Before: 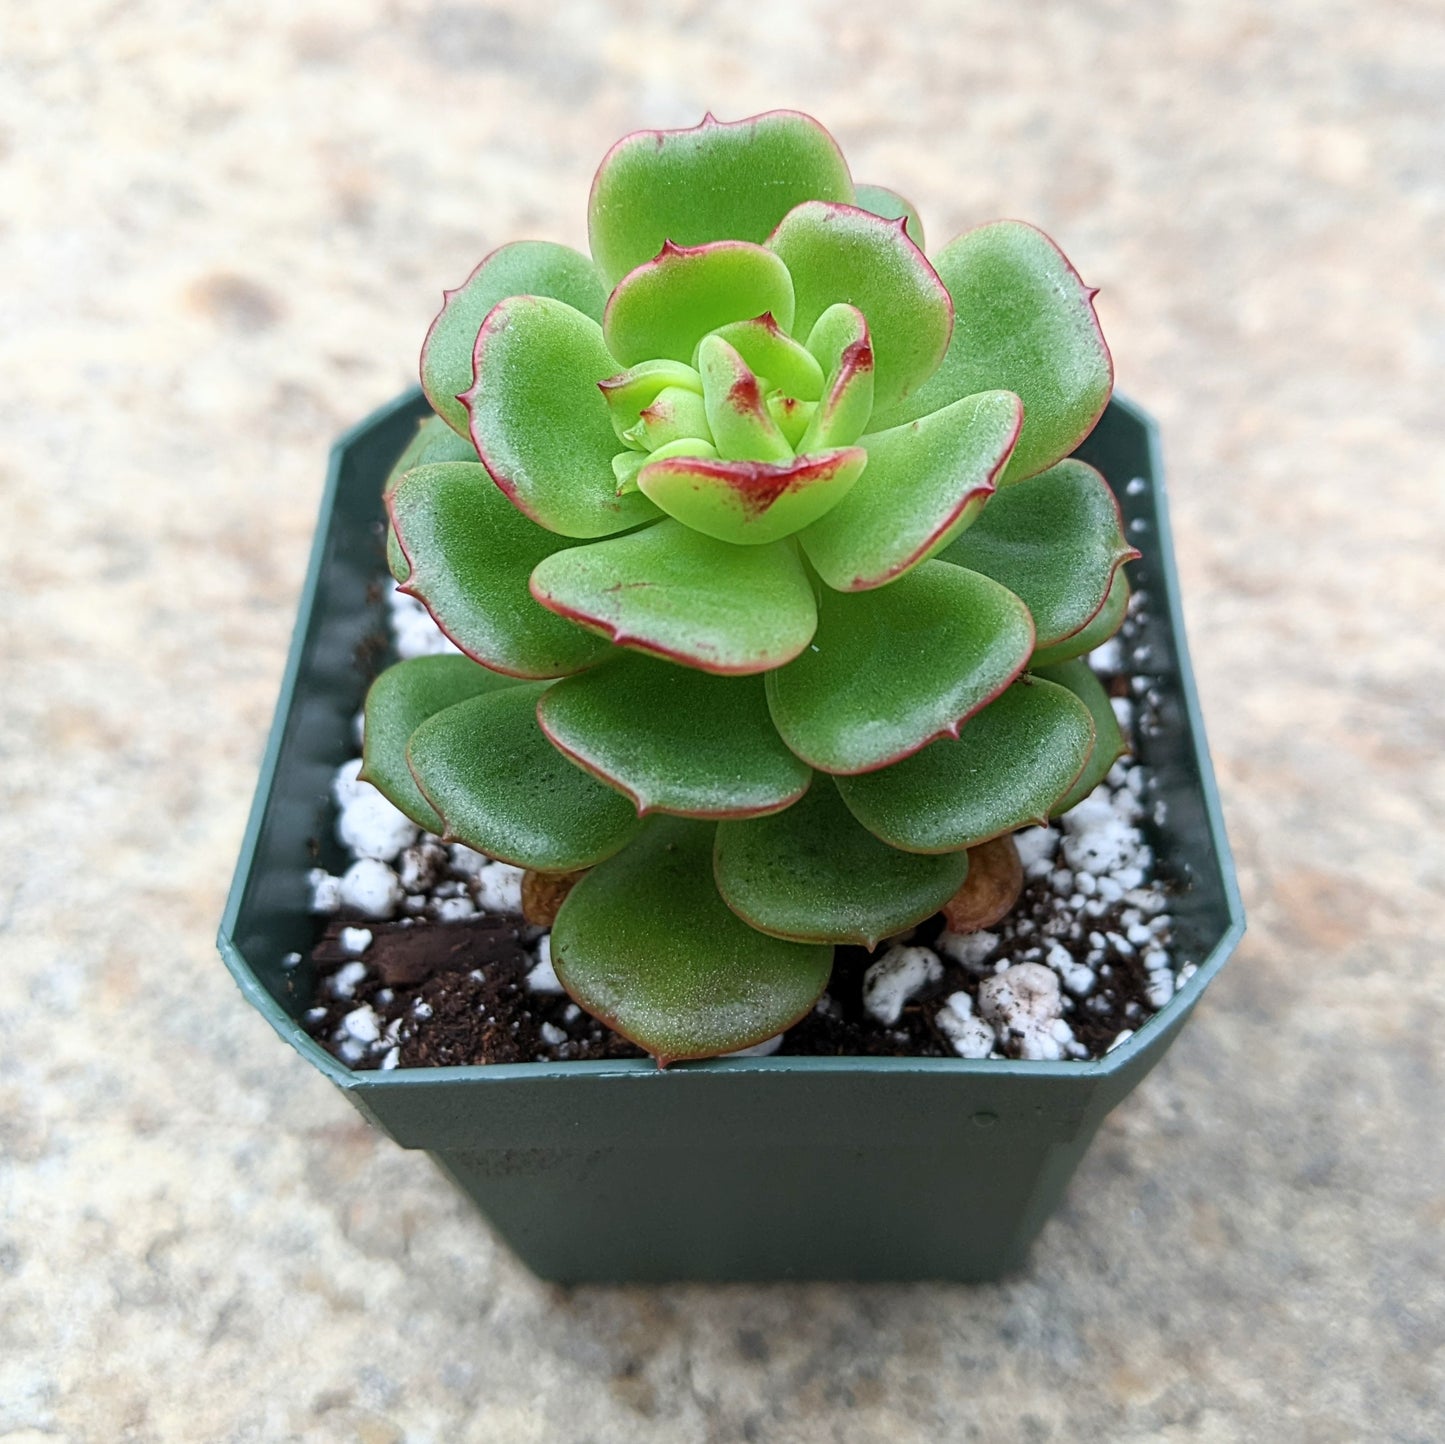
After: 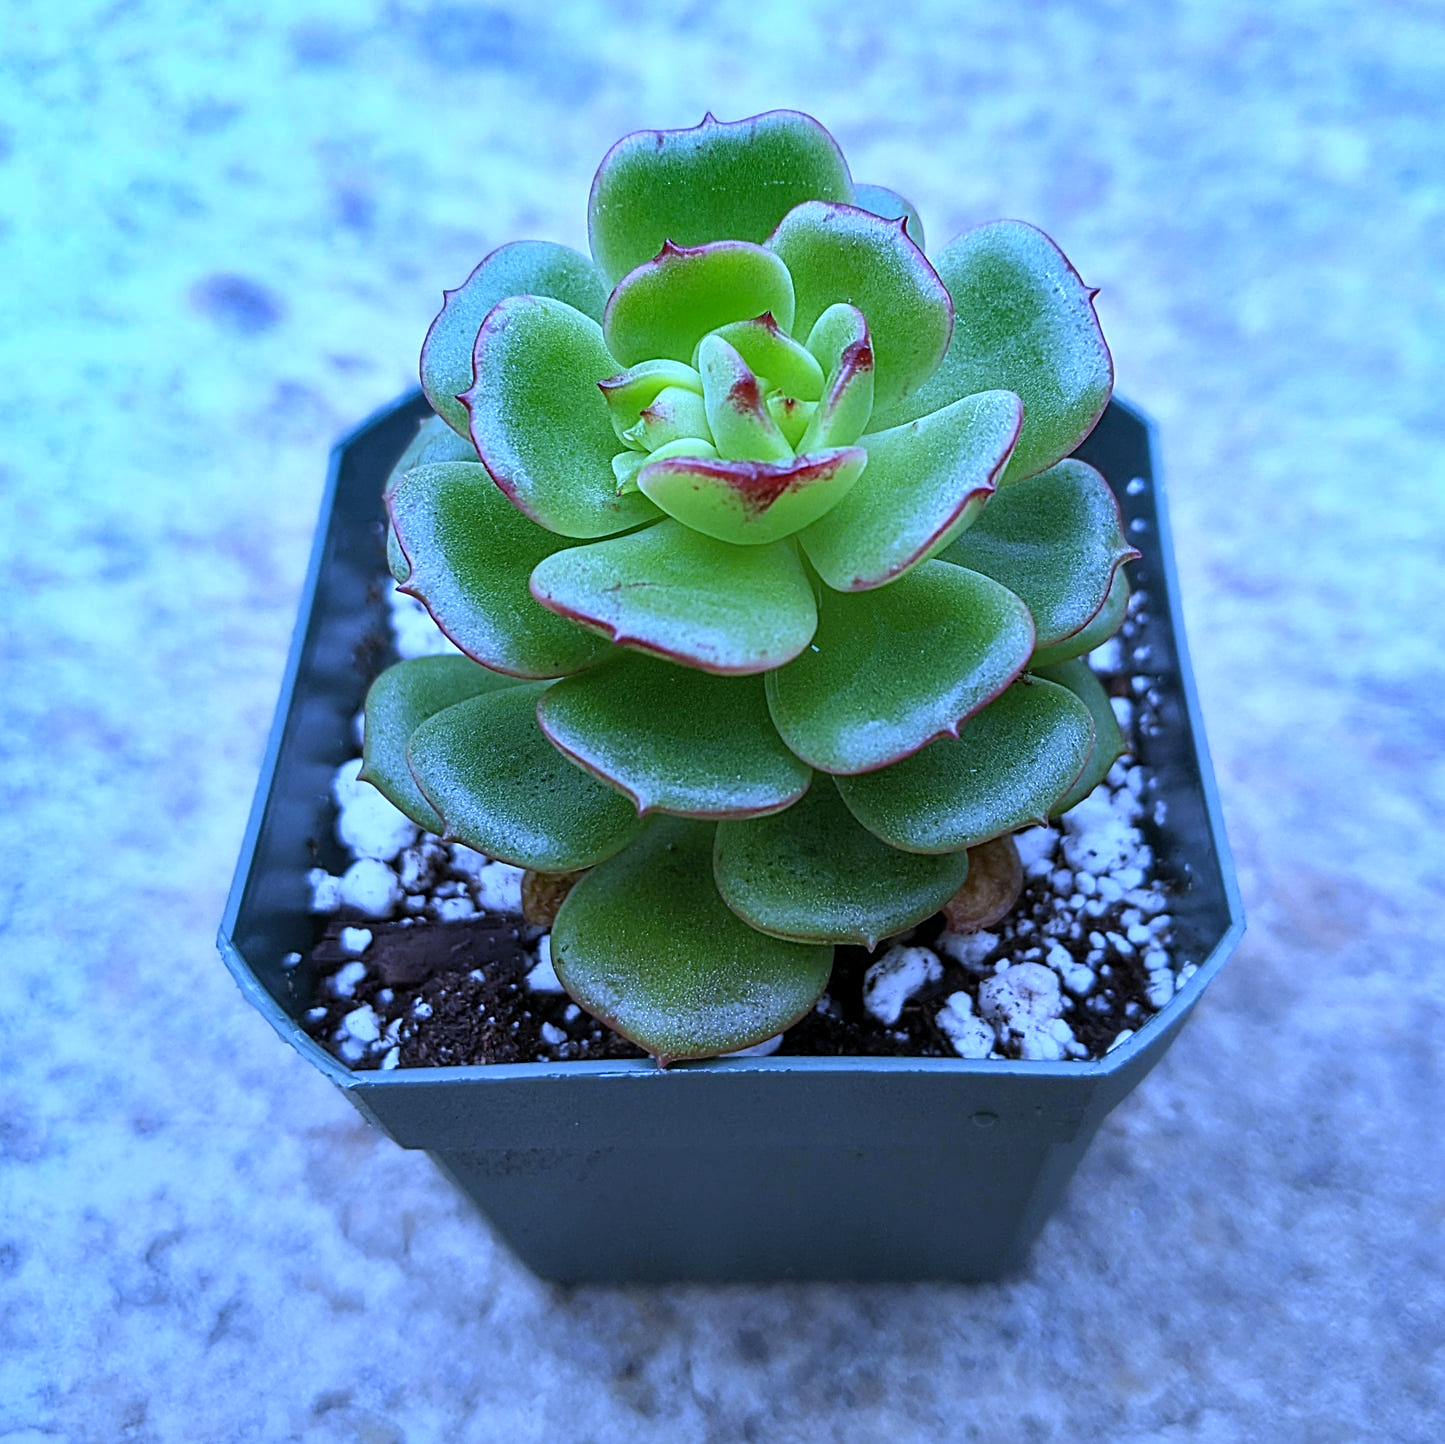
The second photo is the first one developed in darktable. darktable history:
sharpen: on, module defaults
white balance: red 0.766, blue 1.537
shadows and highlights: soften with gaussian
graduated density: rotation -180°, offset 27.42
